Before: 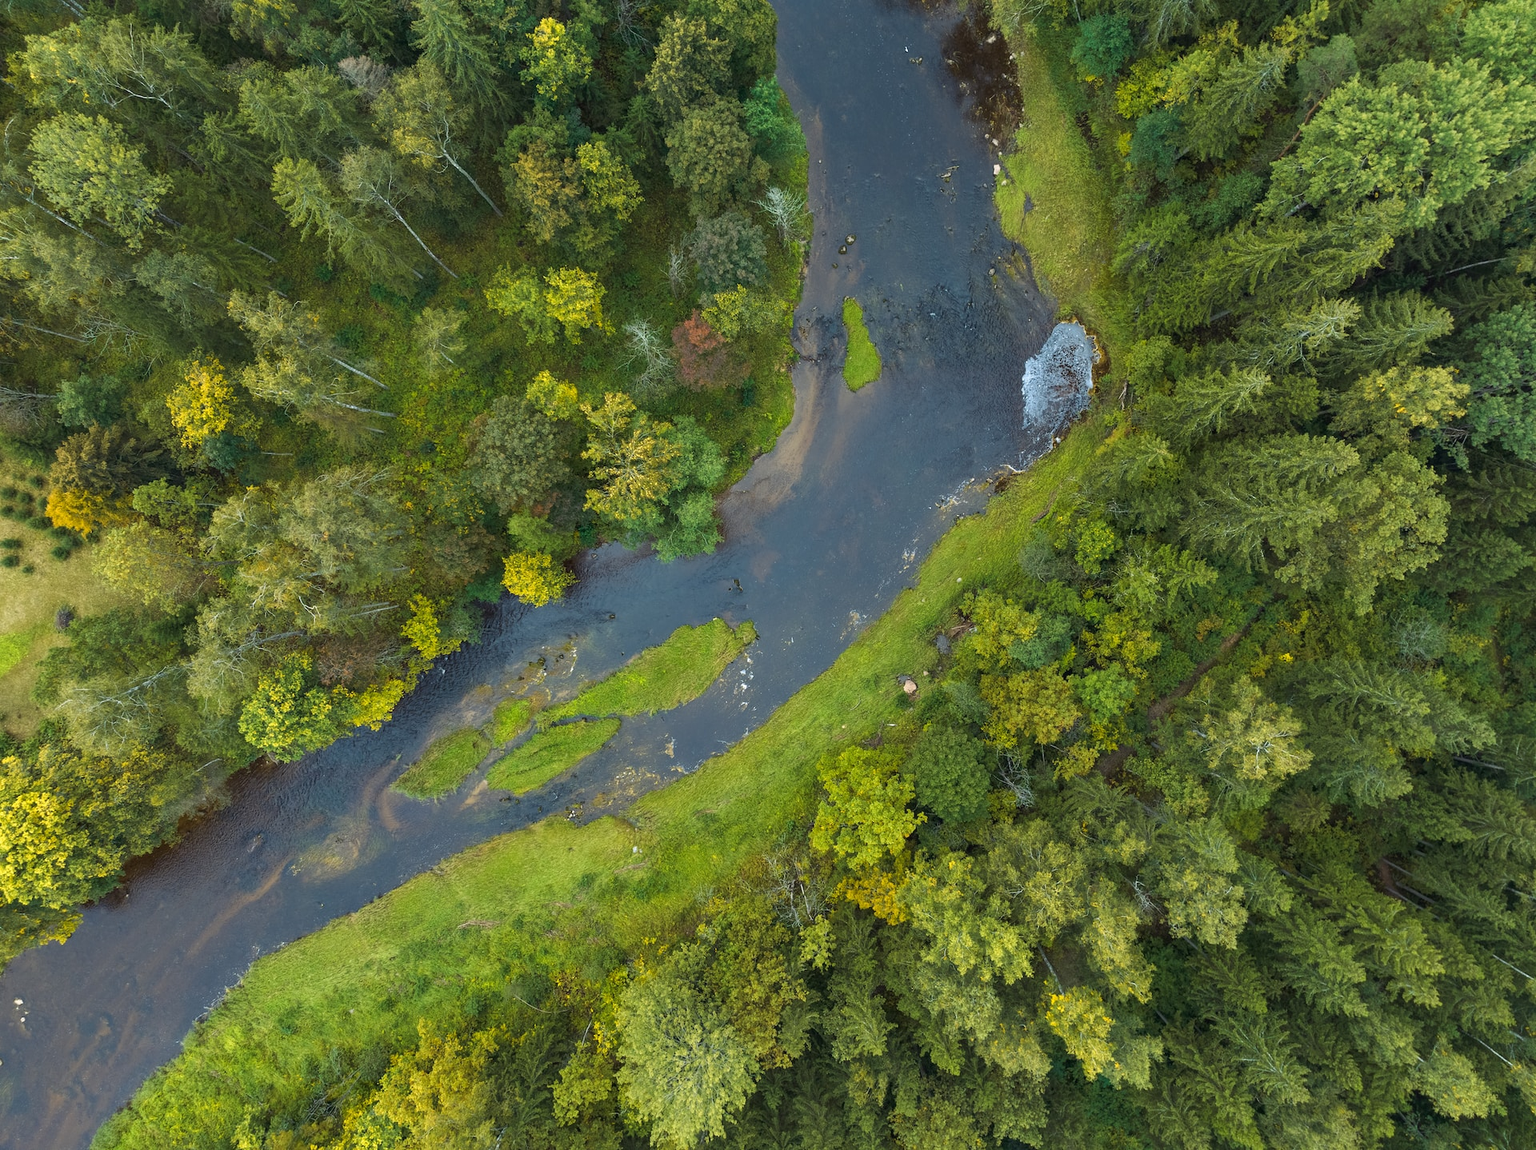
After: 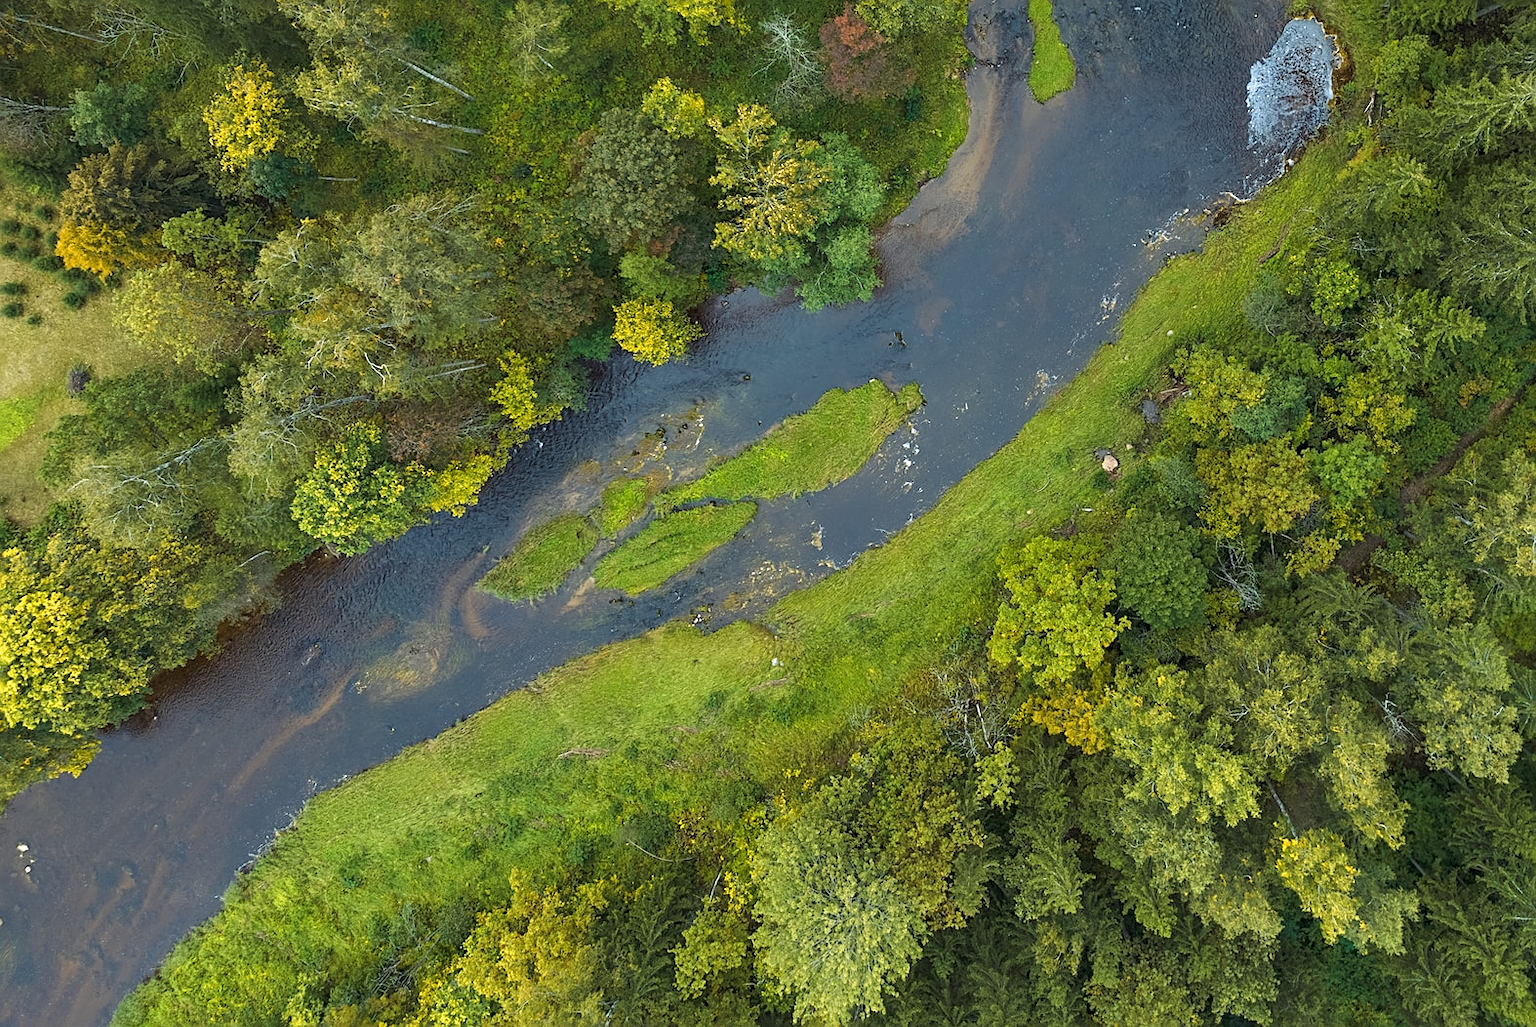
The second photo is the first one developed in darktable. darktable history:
sharpen: on, module defaults
crop: top 26.741%, right 17.973%
